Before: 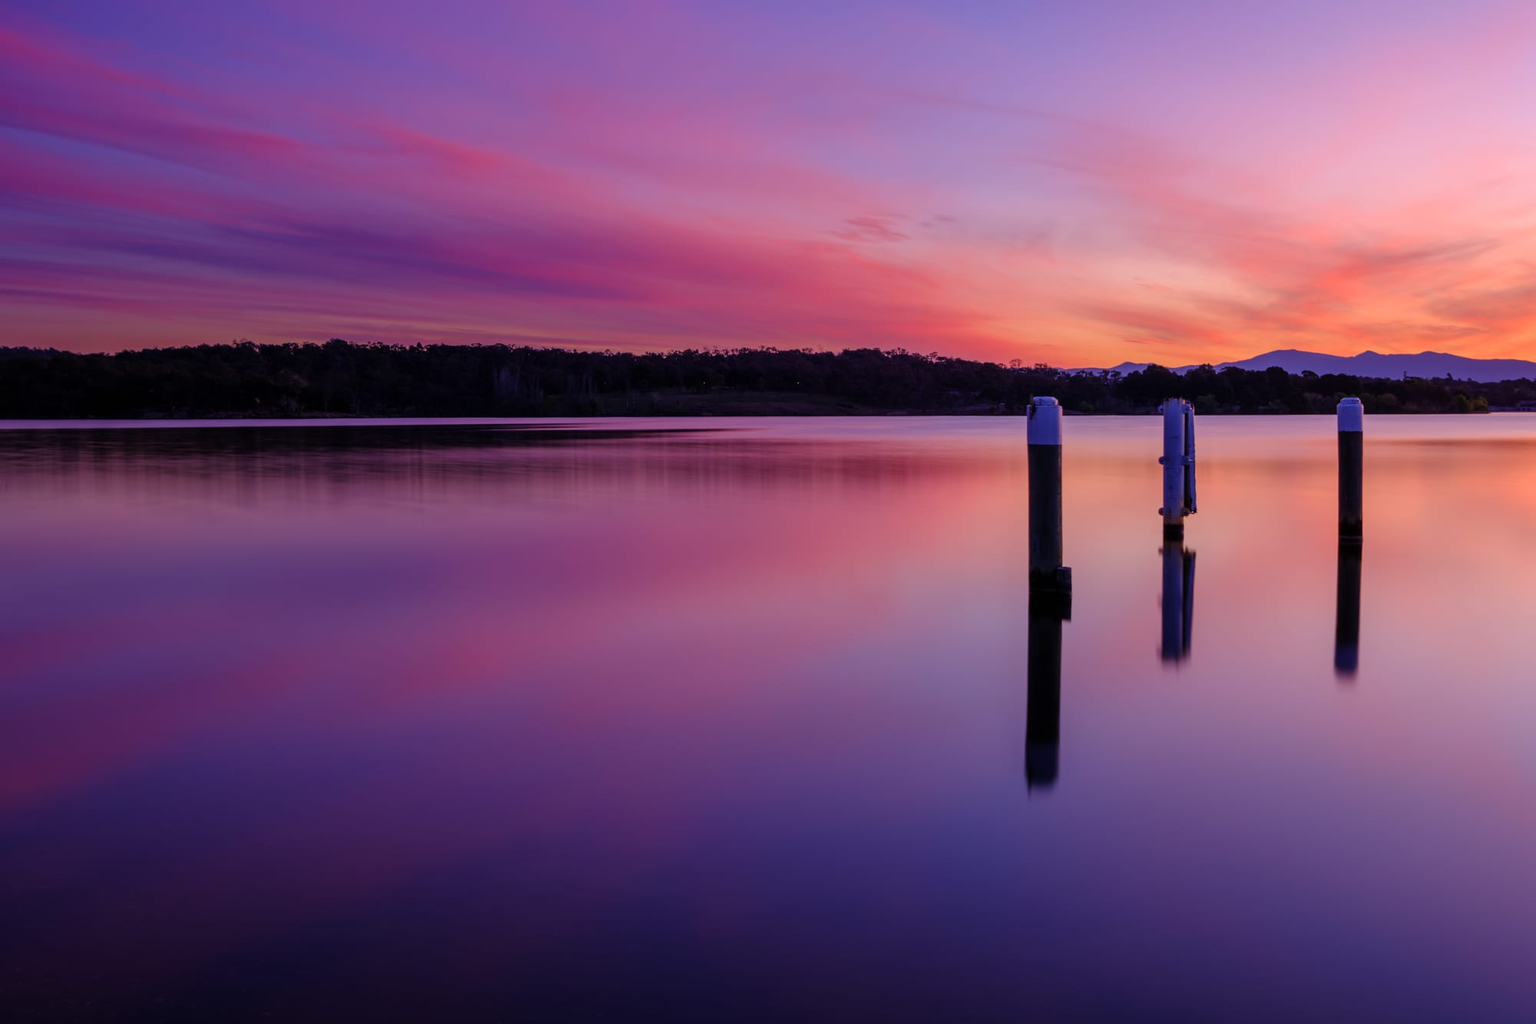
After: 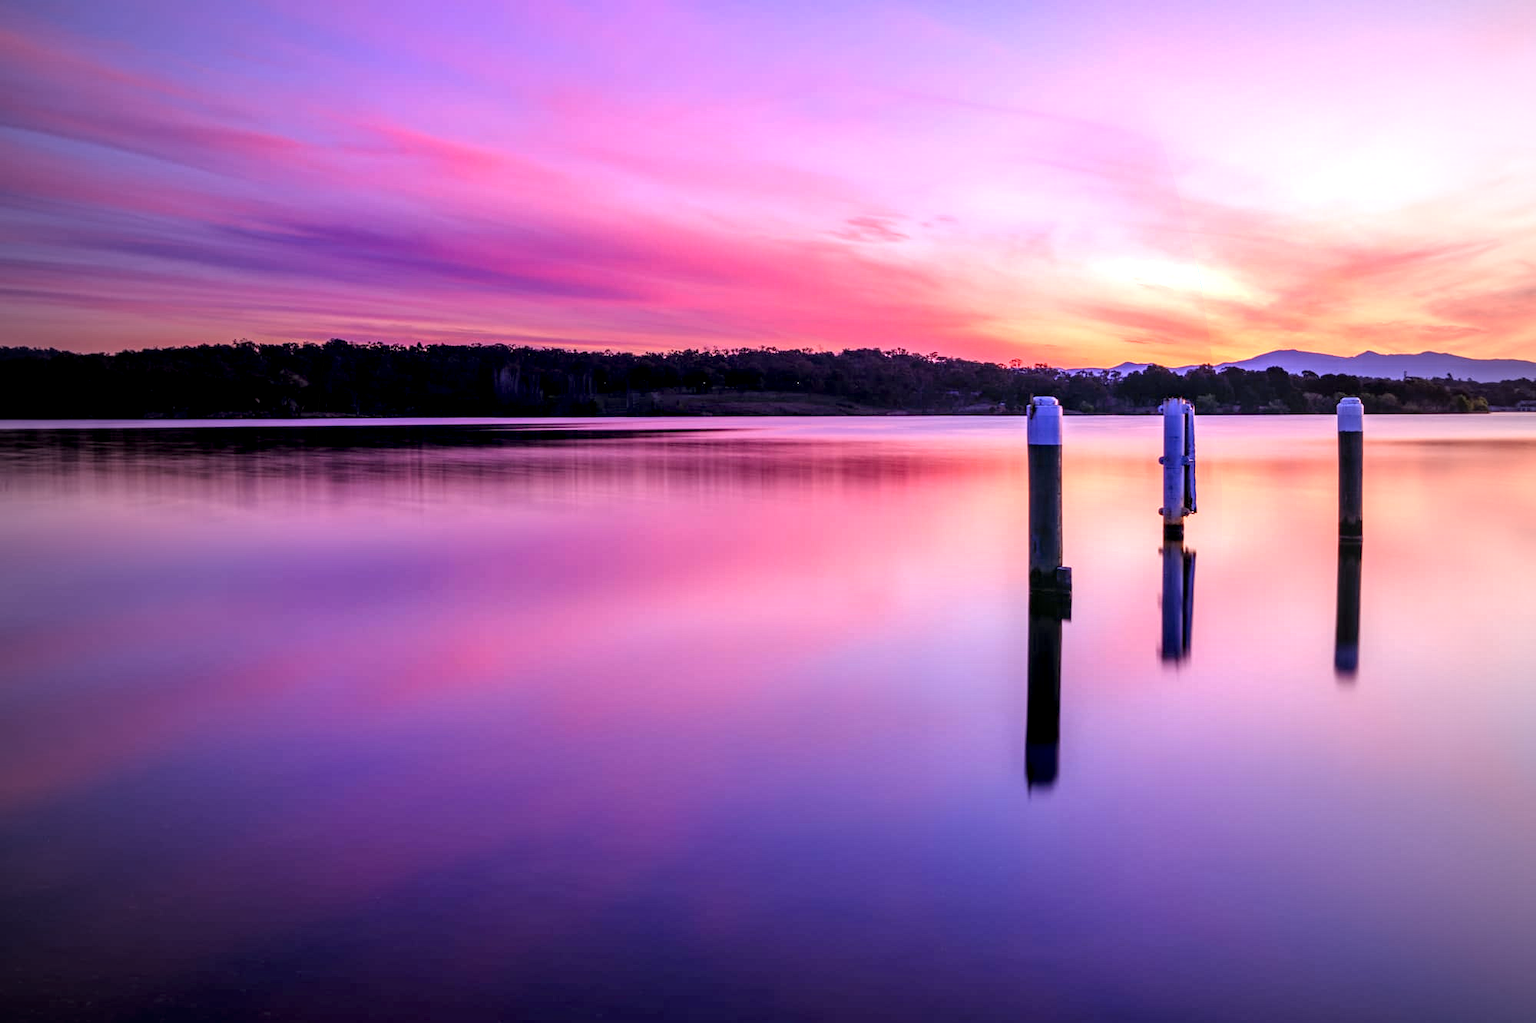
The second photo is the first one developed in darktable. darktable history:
local contrast: on, module defaults
vignetting: fall-off start 97%, fall-off radius 100%, width/height ratio 0.609, unbound false
contrast equalizer: octaves 7, y [[0.6 ×6], [0.55 ×6], [0 ×6], [0 ×6], [0 ×6]], mix 0.3
exposure: black level correction 0.001, exposure 1.3 EV, compensate highlight preservation false
